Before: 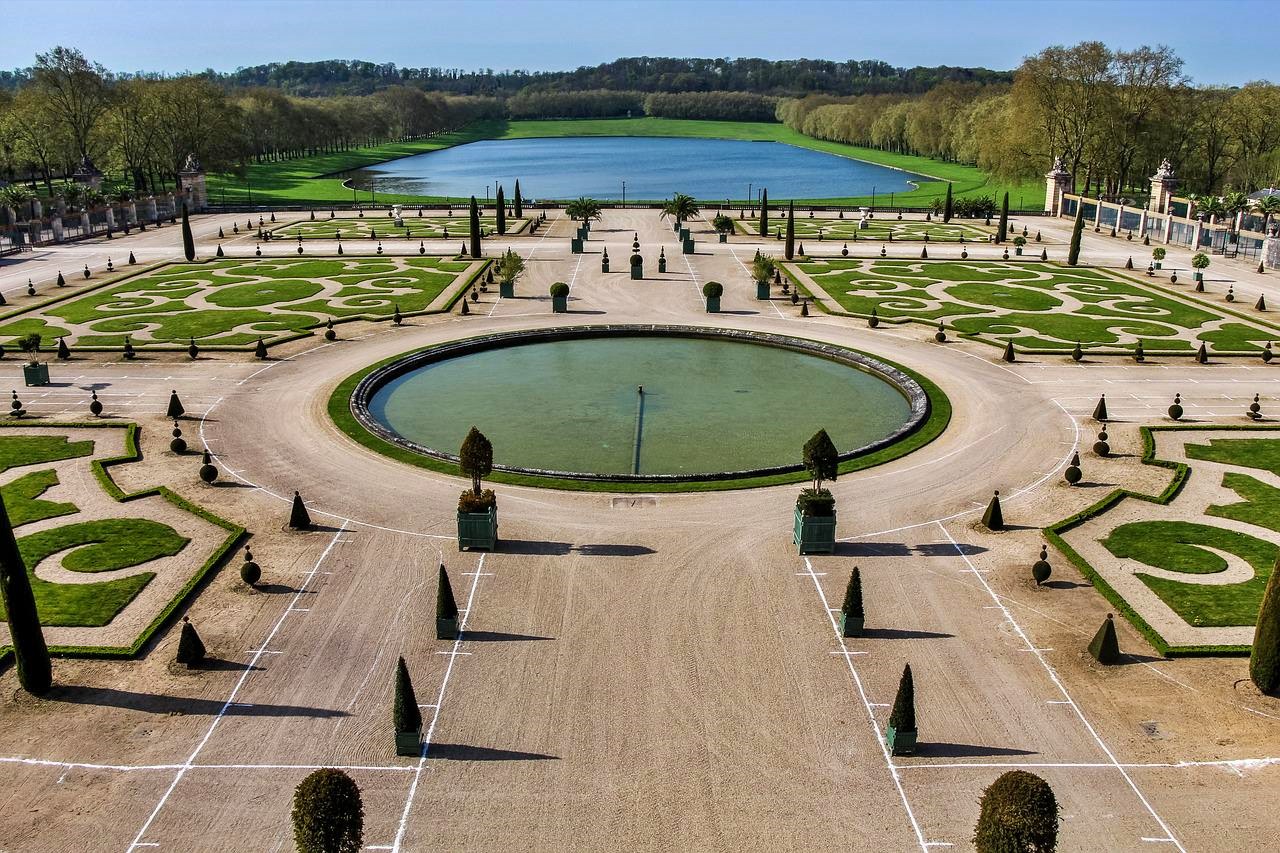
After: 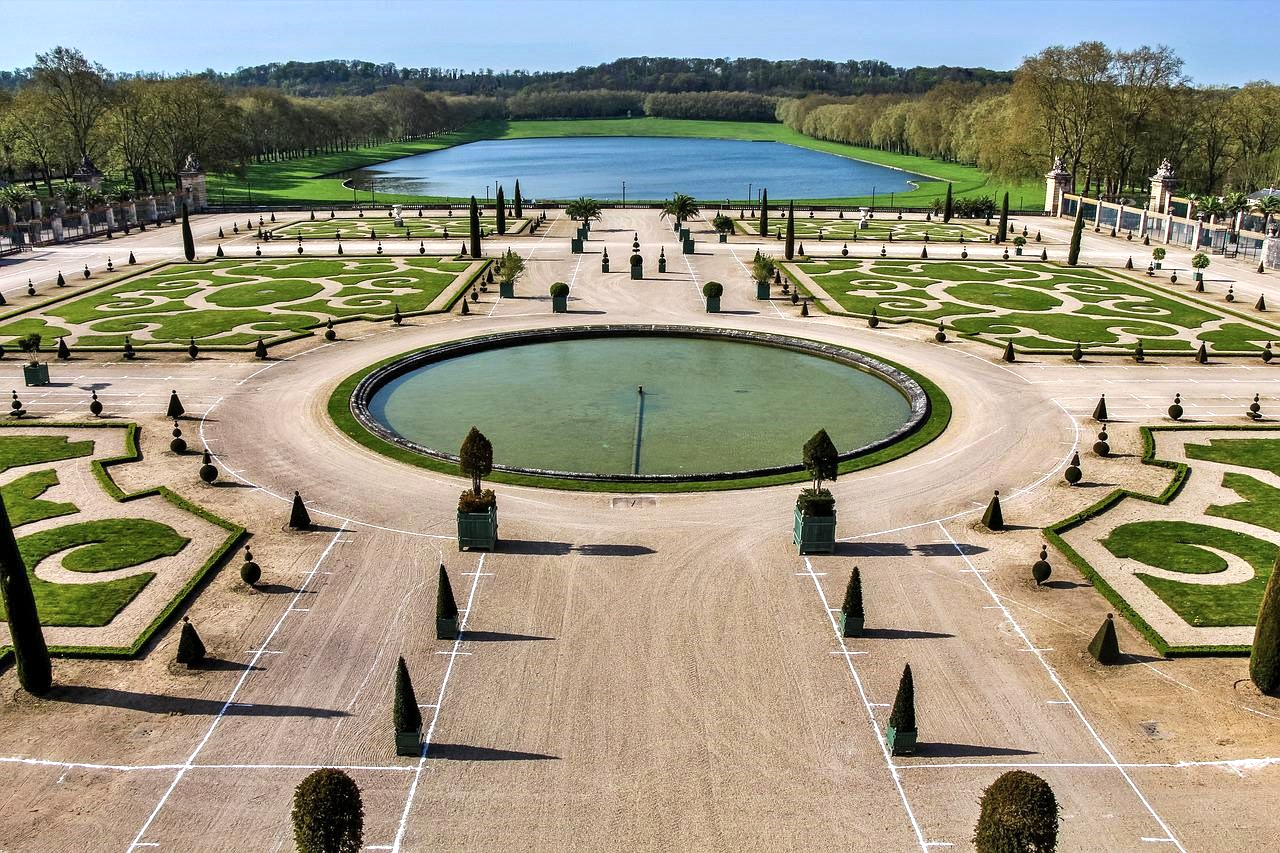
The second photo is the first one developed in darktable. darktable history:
shadows and highlights: radius 110.86, shadows 51.09, white point adjustment 9.16, highlights -4.17, highlights color adjustment 32.2%, soften with gaussian
